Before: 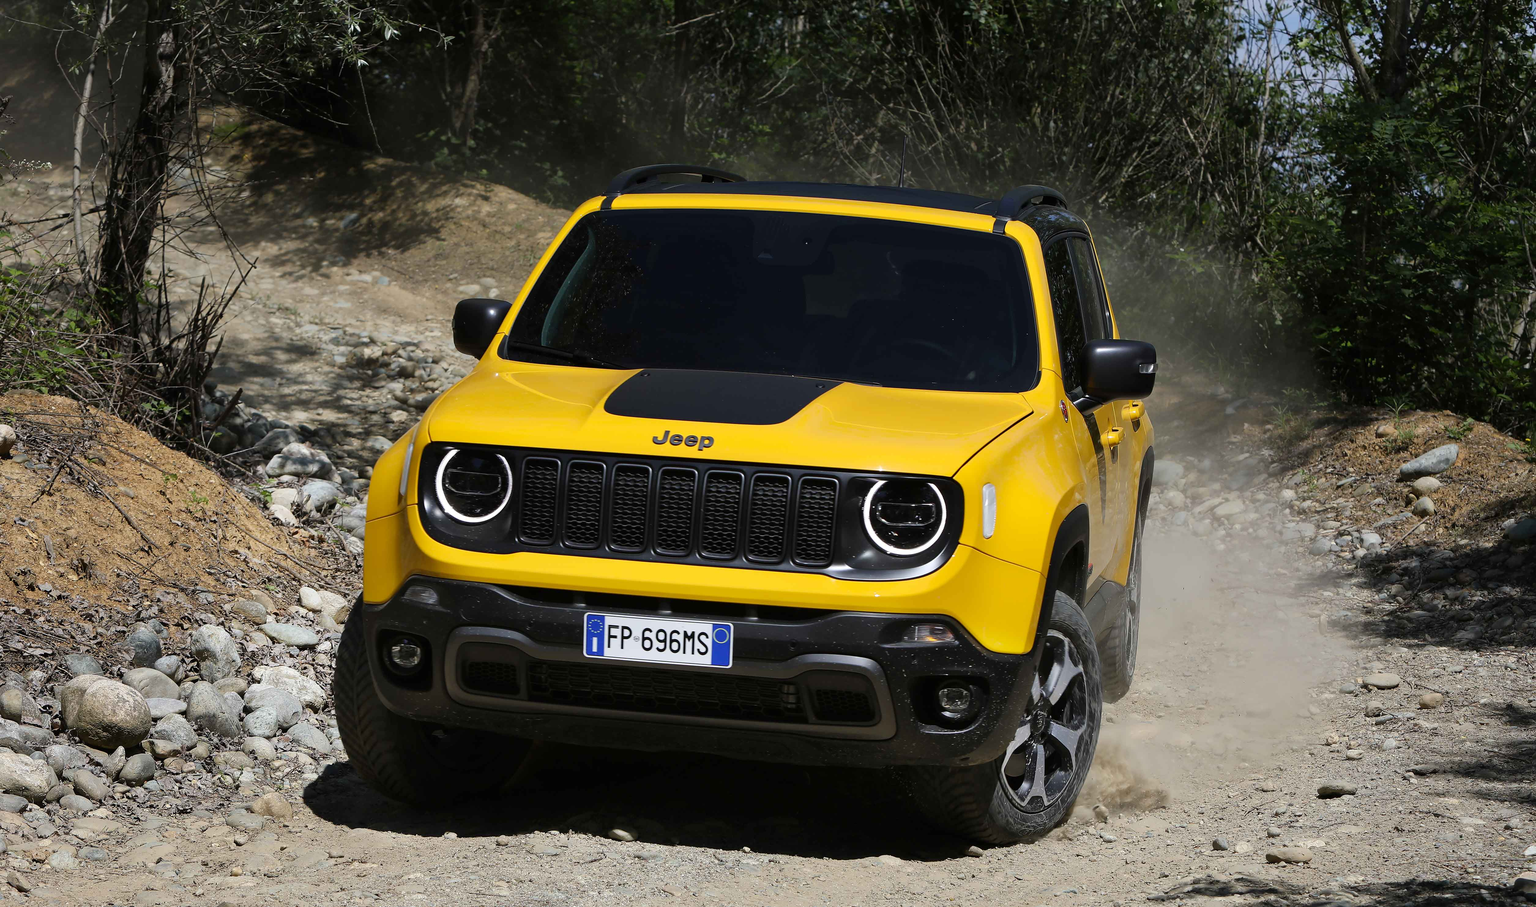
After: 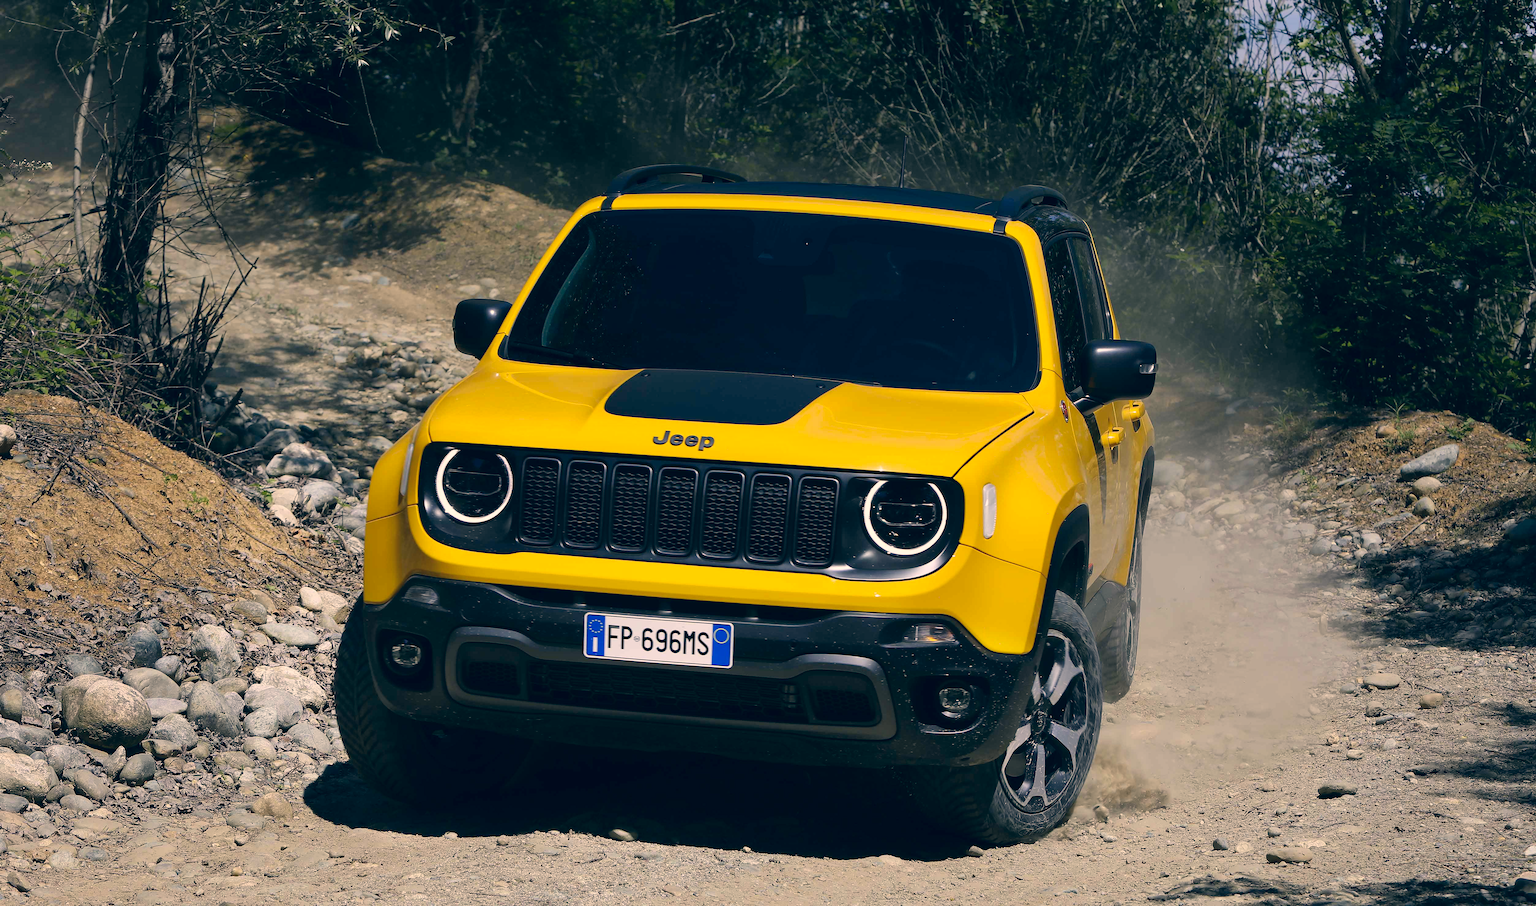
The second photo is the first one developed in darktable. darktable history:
color correction: highlights a* 10.27, highlights b* 14, shadows a* -9.6, shadows b* -14.91
